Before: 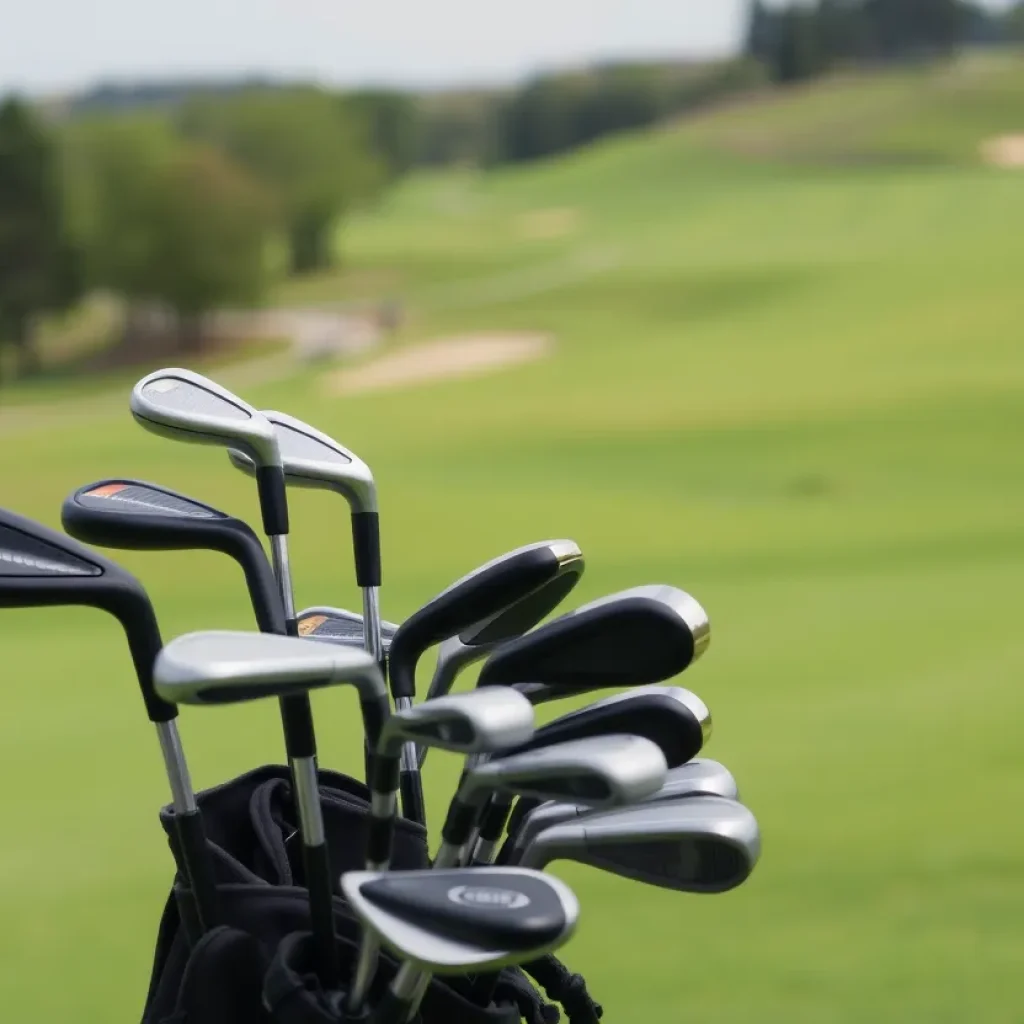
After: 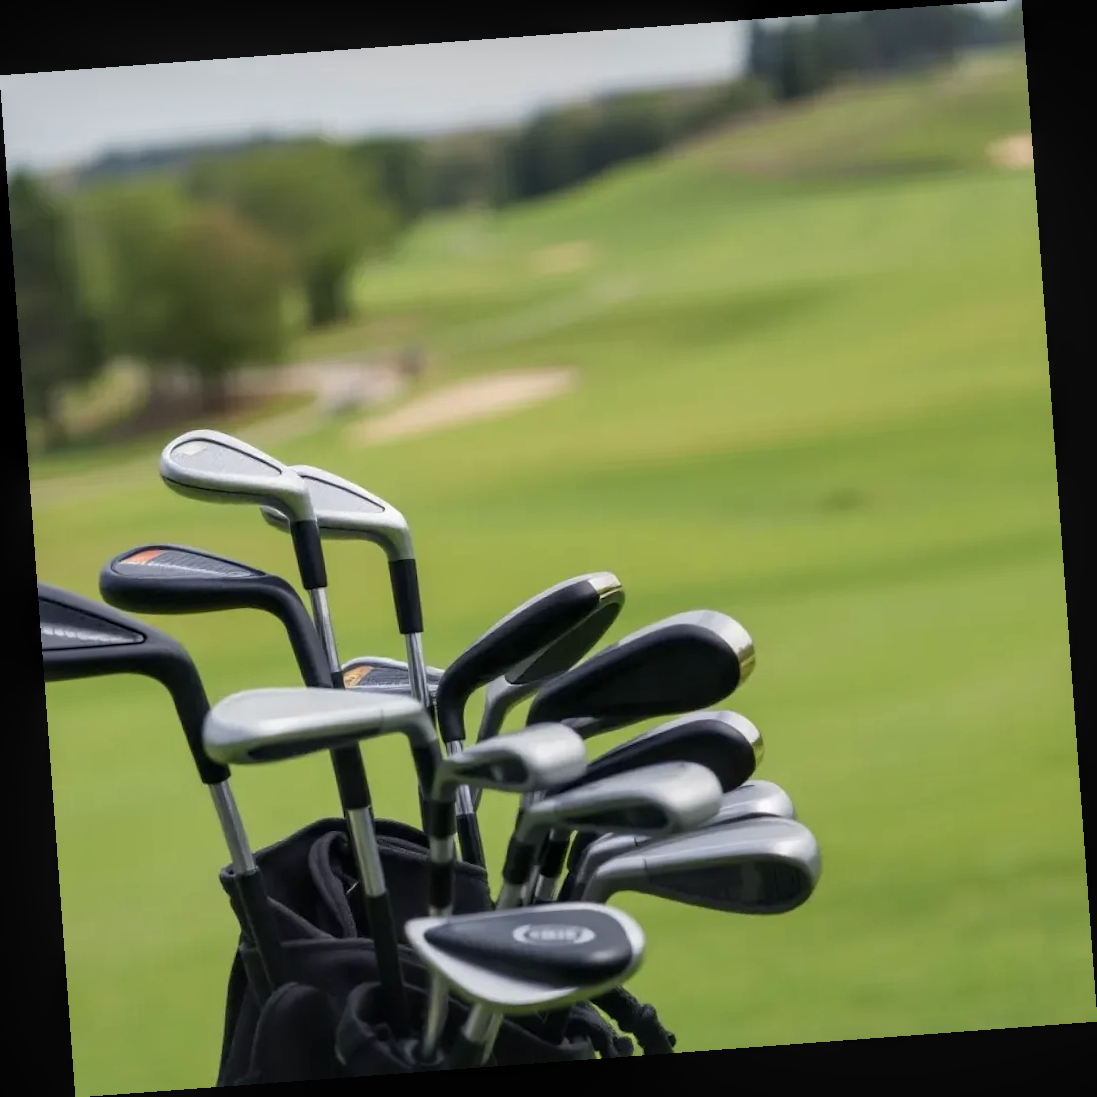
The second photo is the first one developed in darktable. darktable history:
local contrast: on, module defaults
rotate and perspective: rotation -4.25°, automatic cropping off
